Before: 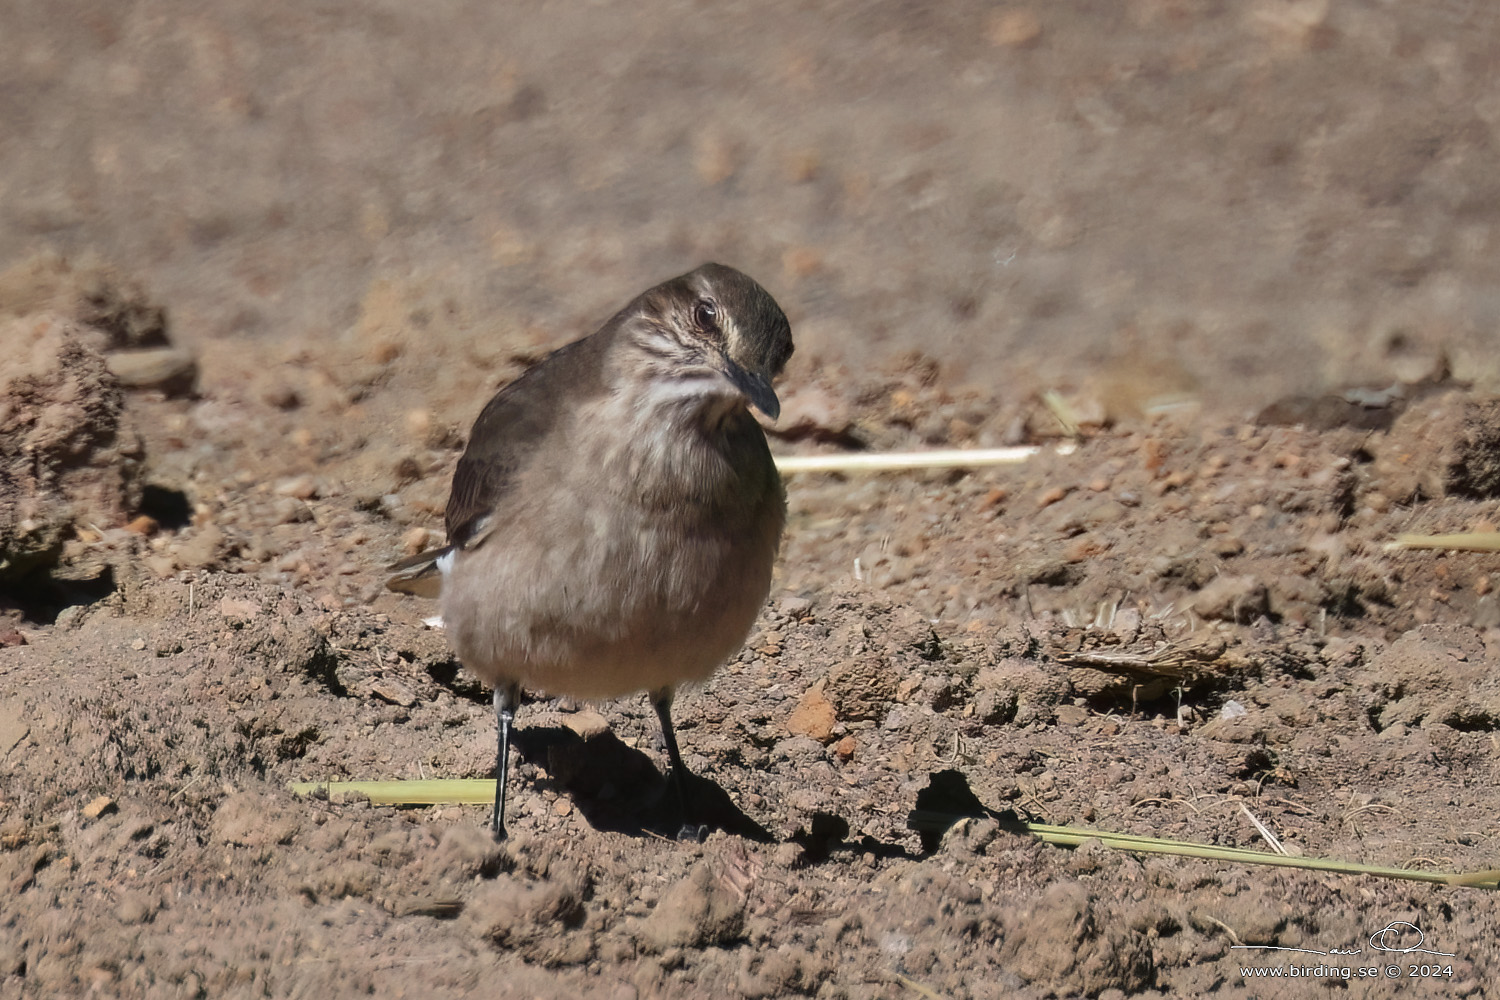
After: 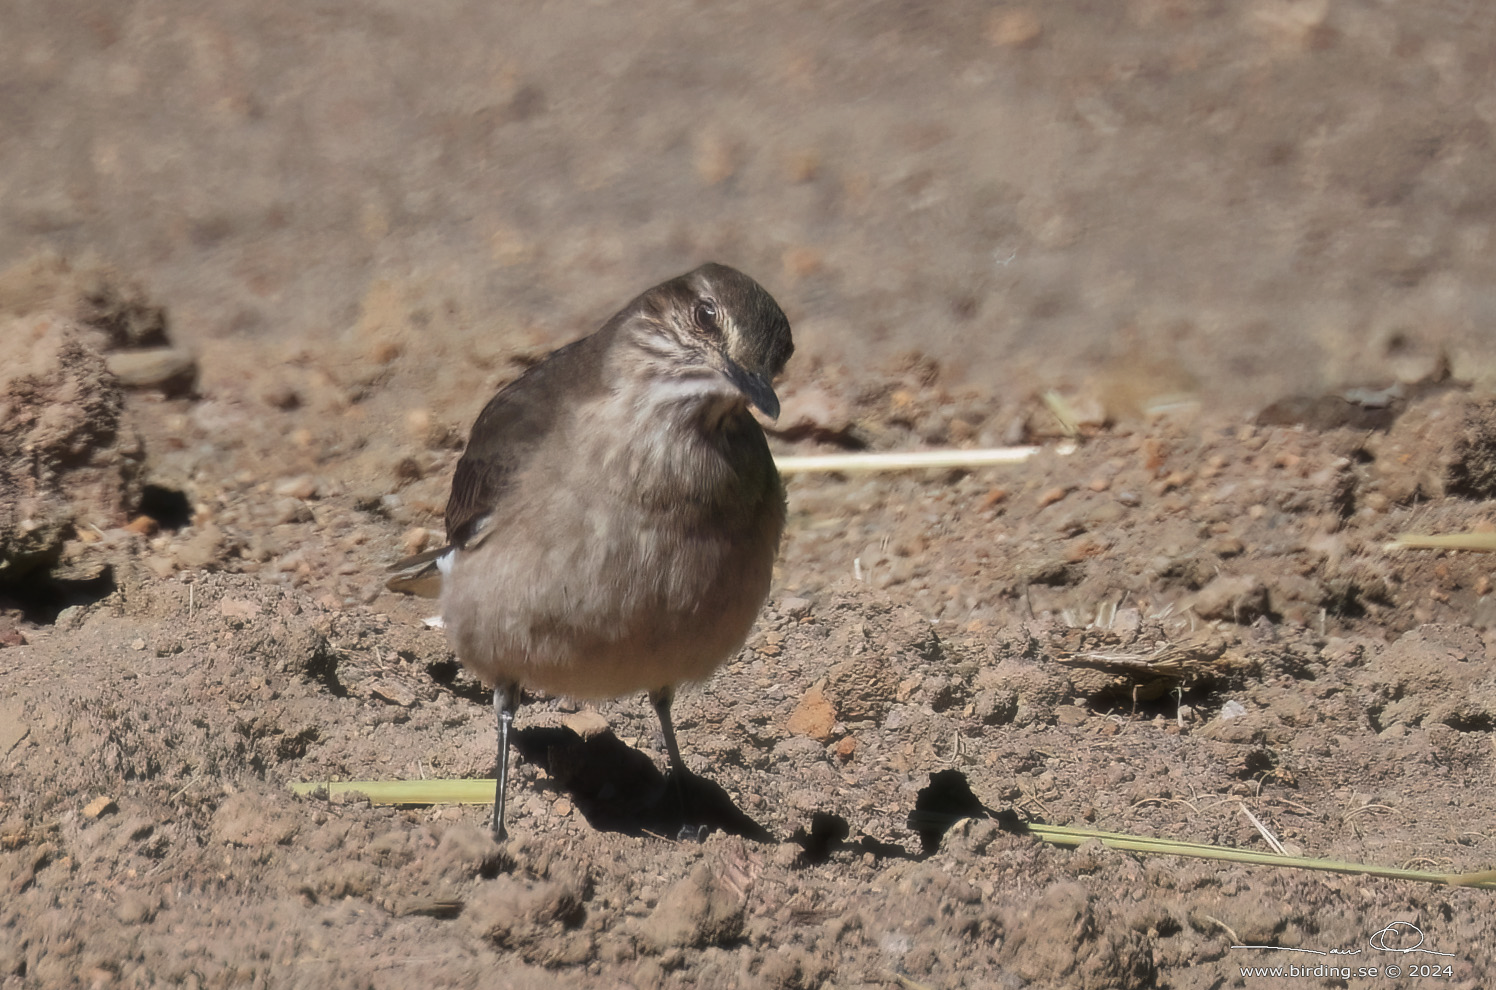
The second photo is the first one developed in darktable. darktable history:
color calibration: illuminant same as pipeline (D50), adaptation none (bypass), x 0.332, y 0.335, temperature 5022.68 K
crop: top 0.088%, bottom 0.138%
haze removal: strength -0.112, compatibility mode true, adaptive false
